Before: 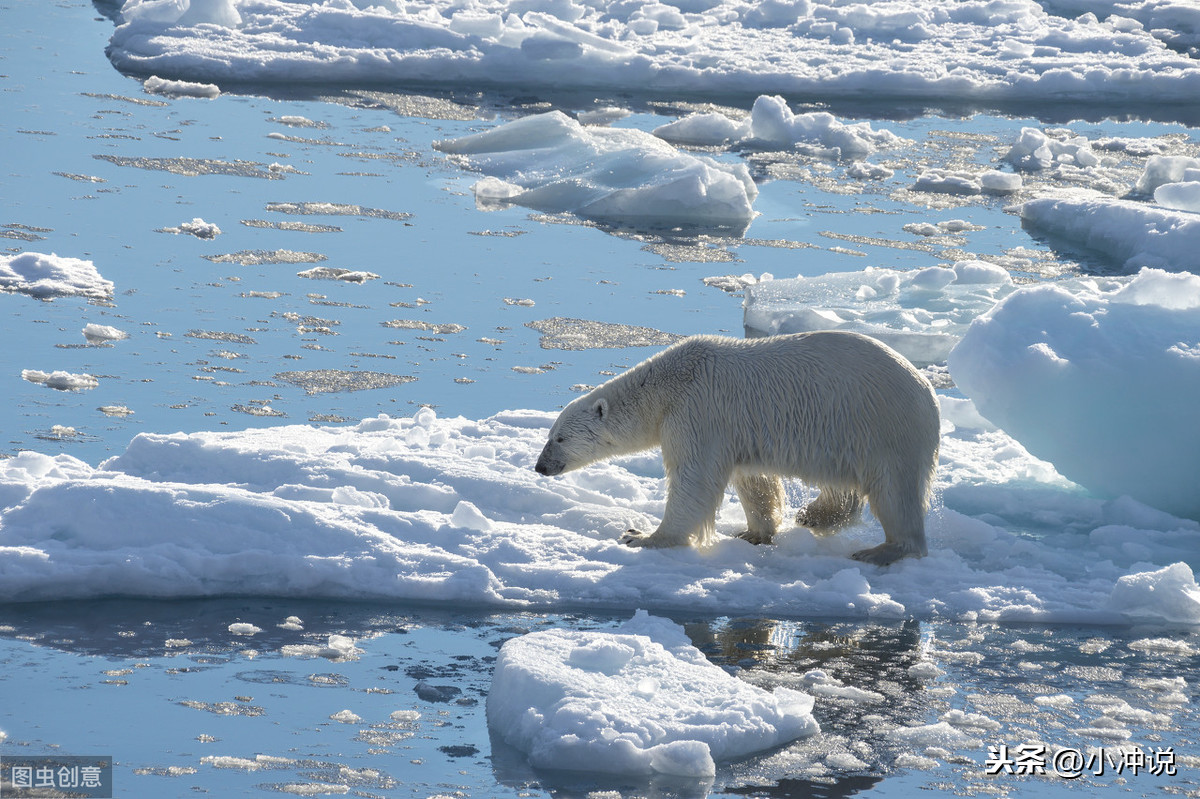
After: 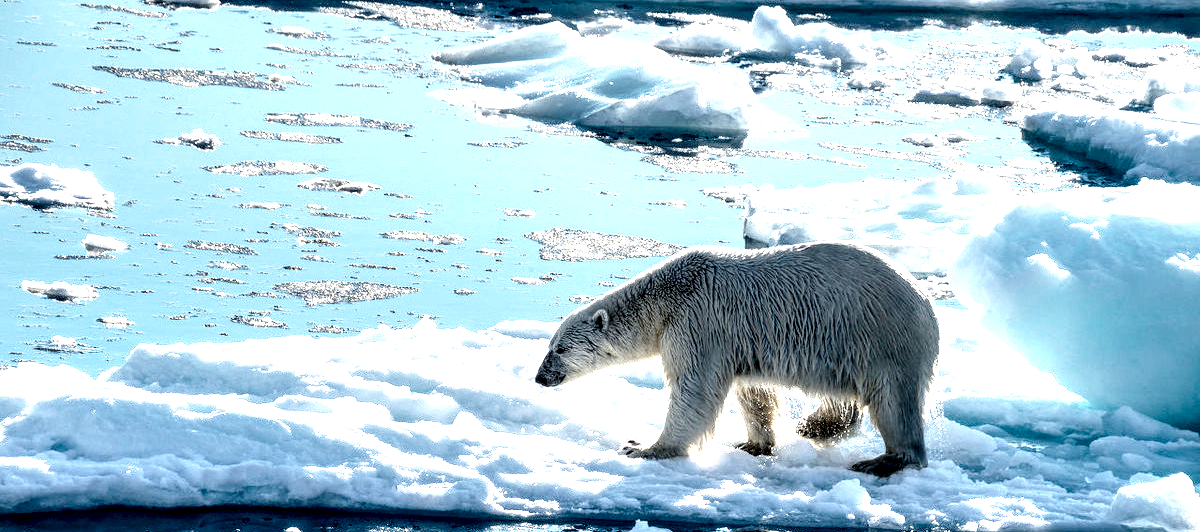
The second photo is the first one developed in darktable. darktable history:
crop: top 11.166%, bottom 22.168%
base curve: curves: ch0 [(0, 0) (0.005, 0.002) (0.15, 0.3) (0.4, 0.7) (0.75, 0.95) (1, 1)], preserve colors none
local contrast: highlights 115%, shadows 42%, detail 293%
tone equalizer: on, module defaults
